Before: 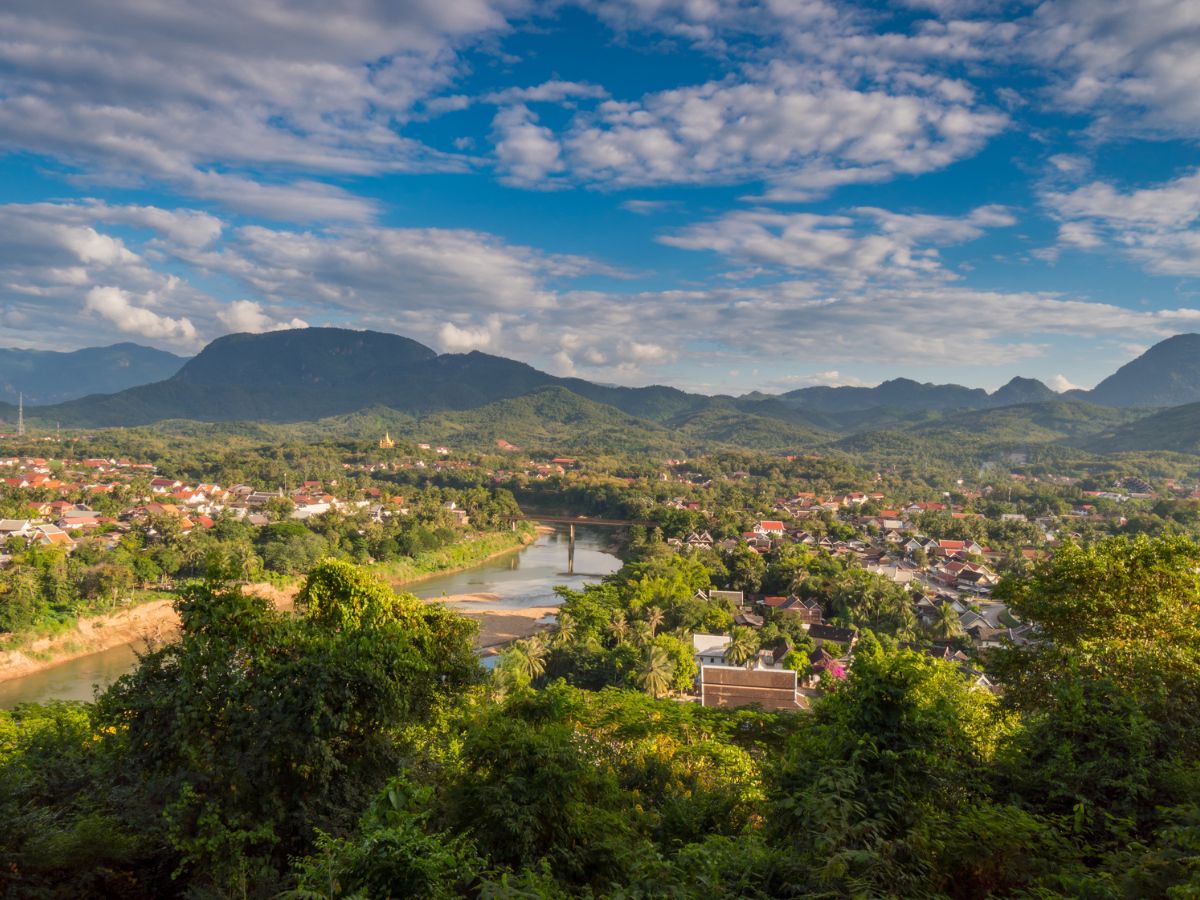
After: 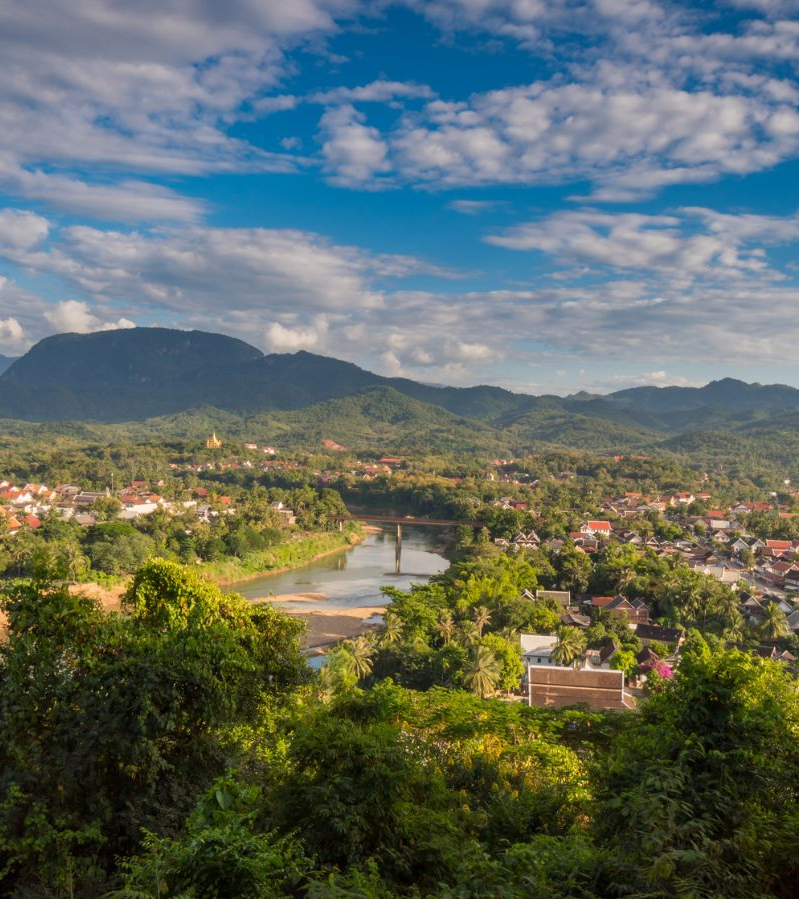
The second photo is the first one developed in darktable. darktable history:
crop and rotate: left 14.436%, right 18.898%
